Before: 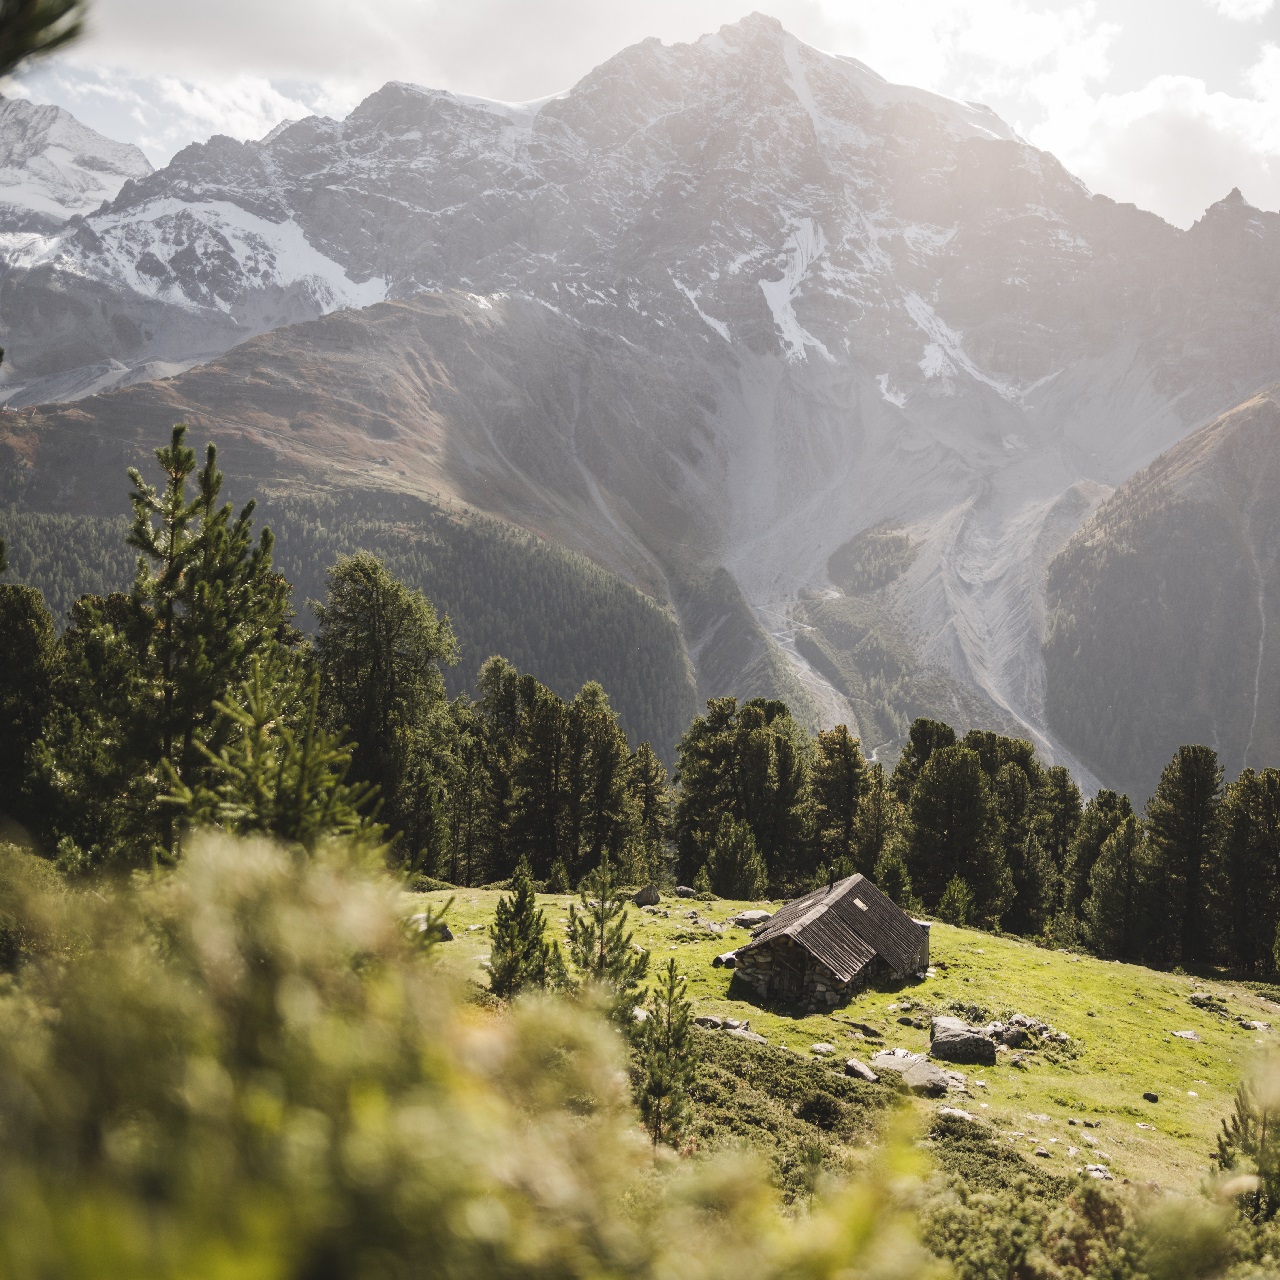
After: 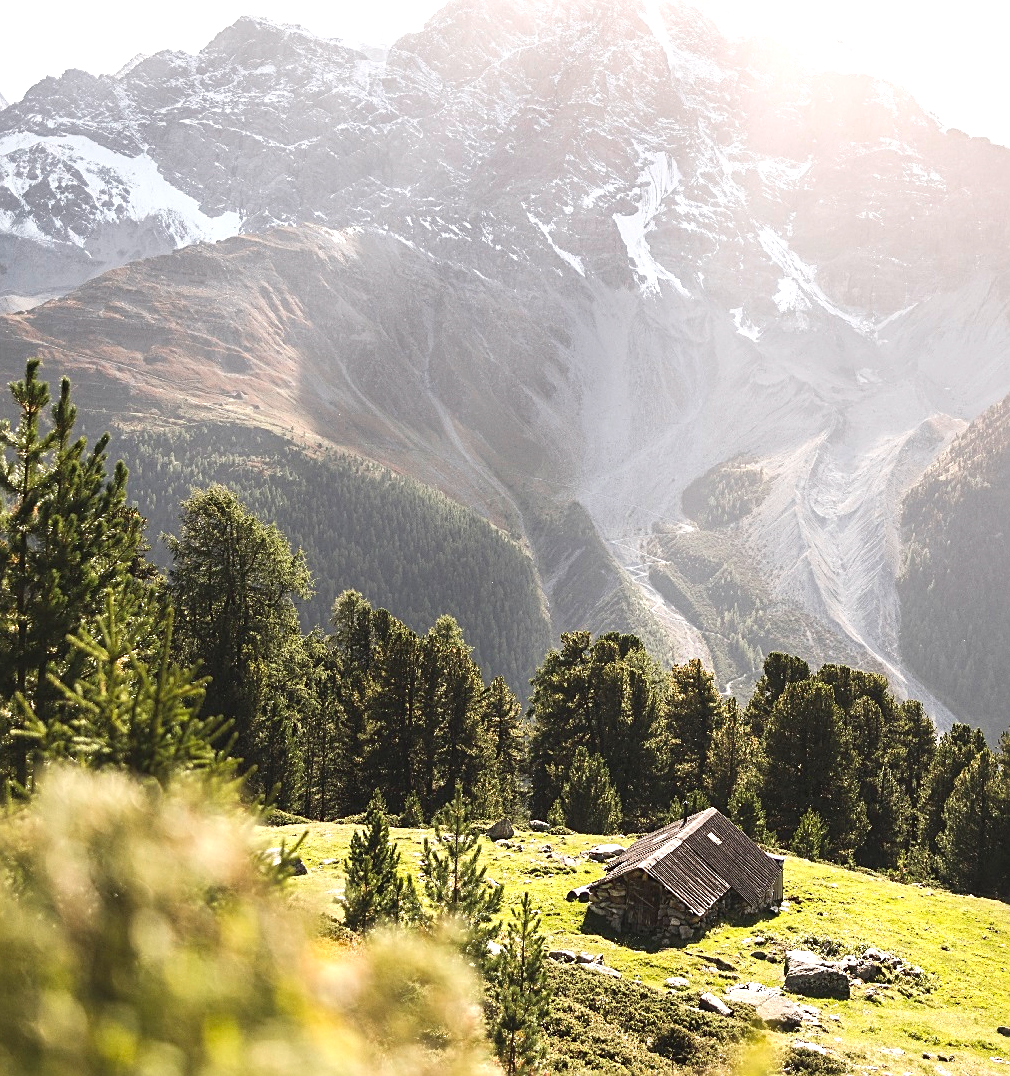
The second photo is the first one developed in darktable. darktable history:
exposure: black level correction 0, exposure 0.697 EV, compensate exposure bias true, compensate highlight preservation false
crop: left 11.453%, top 5.206%, right 9.566%, bottom 10.729%
contrast equalizer: octaves 7, y [[0.5 ×6], [0.5 ×6], [0.975, 0.964, 0.925, 0.865, 0.793, 0.721], [0 ×6], [0 ×6]]
sharpen: on, module defaults
